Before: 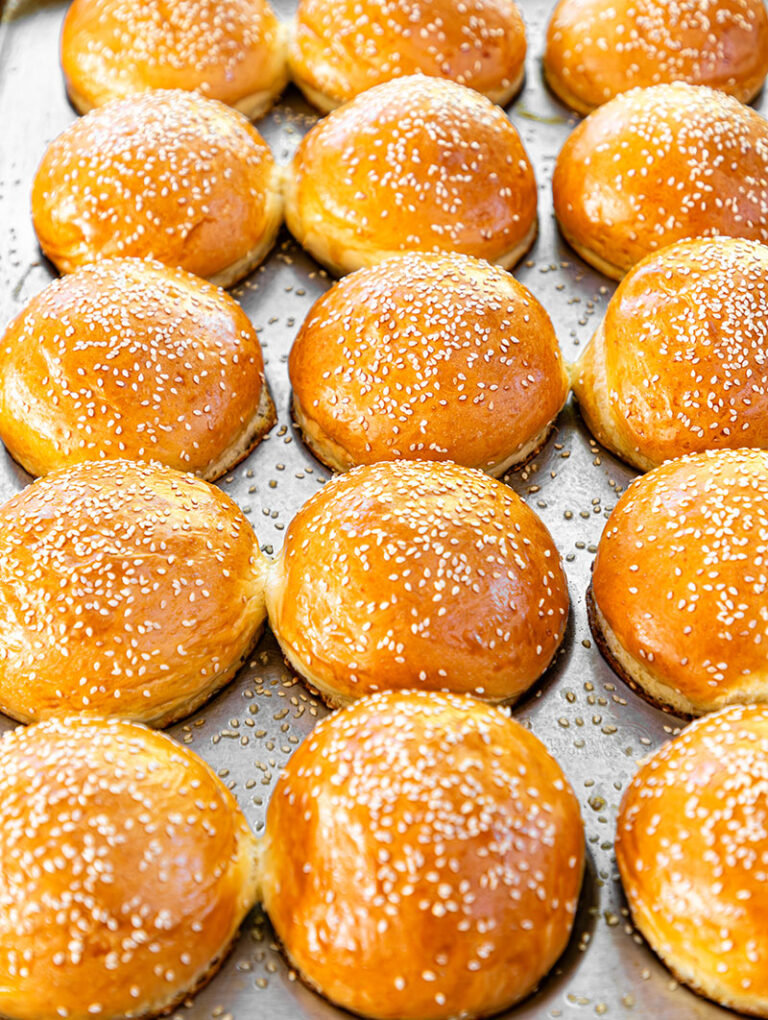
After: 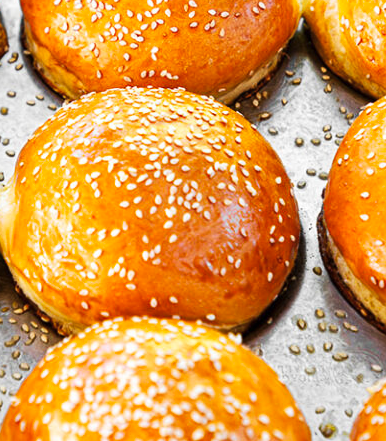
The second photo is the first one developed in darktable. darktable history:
tone curve: curves: ch0 [(0, 0) (0.003, 0.003) (0.011, 0.012) (0.025, 0.024) (0.044, 0.039) (0.069, 0.052) (0.1, 0.072) (0.136, 0.097) (0.177, 0.128) (0.224, 0.168) (0.277, 0.217) (0.335, 0.276) (0.399, 0.345) (0.468, 0.429) (0.543, 0.524) (0.623, 0.628) (0.709, 0.732) (0.801, 0.829) (0.898, 0.919) (1, 1)], preserve colors none
crop: left 35.03%, top 36.625%, right 14.663%, bottom 20.057%
